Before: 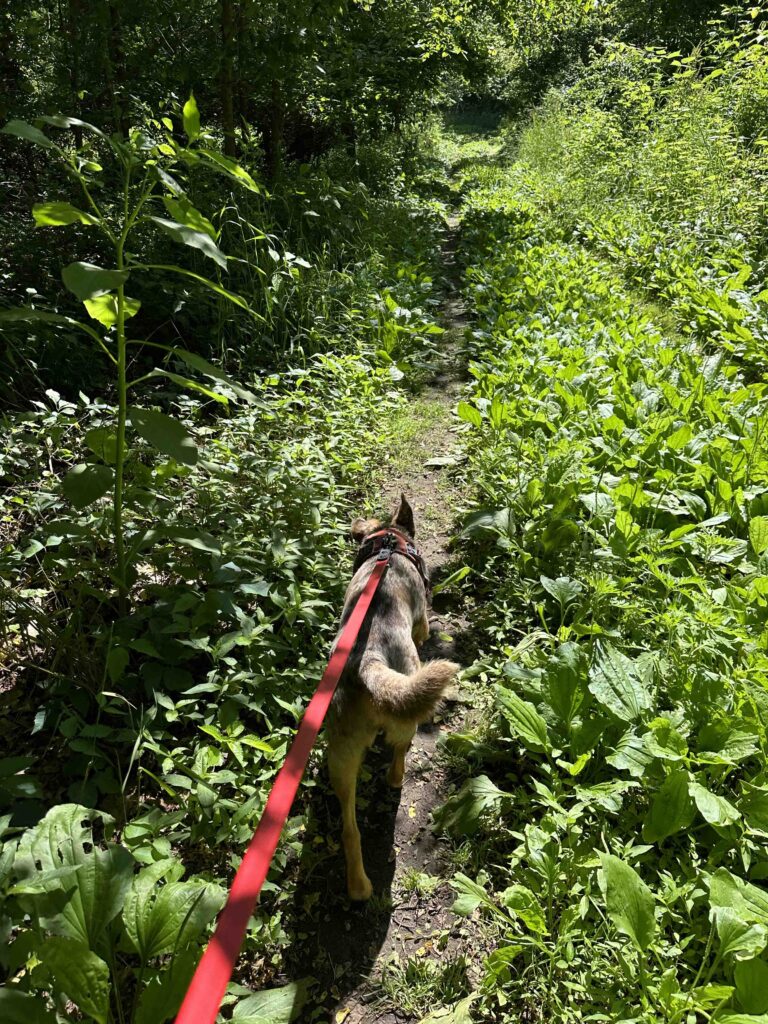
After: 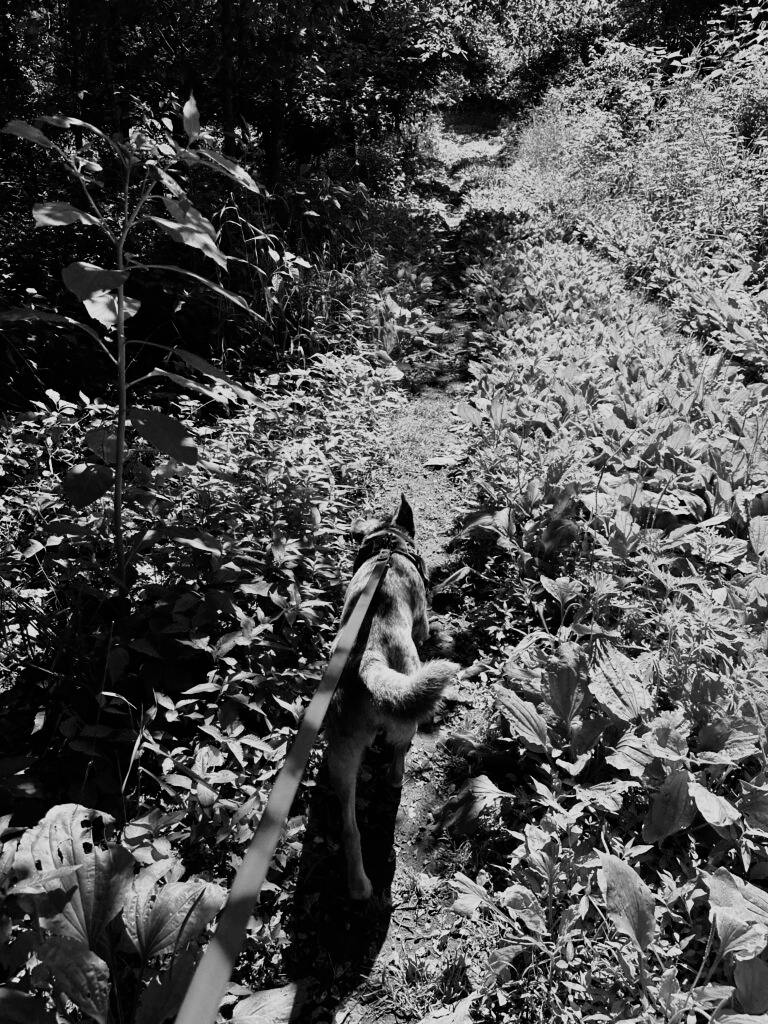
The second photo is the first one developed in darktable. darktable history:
monochrome: on, module defaults
sigmoid: contrast 1.7, skew -0.2, preserve hue 0%, red attenuation 0.1, red rotation 0.035, green attenuation 0.1, green rotation -0.017, blue attenuation 0.15, blue rotation -0.052, base primaries Rec2020
